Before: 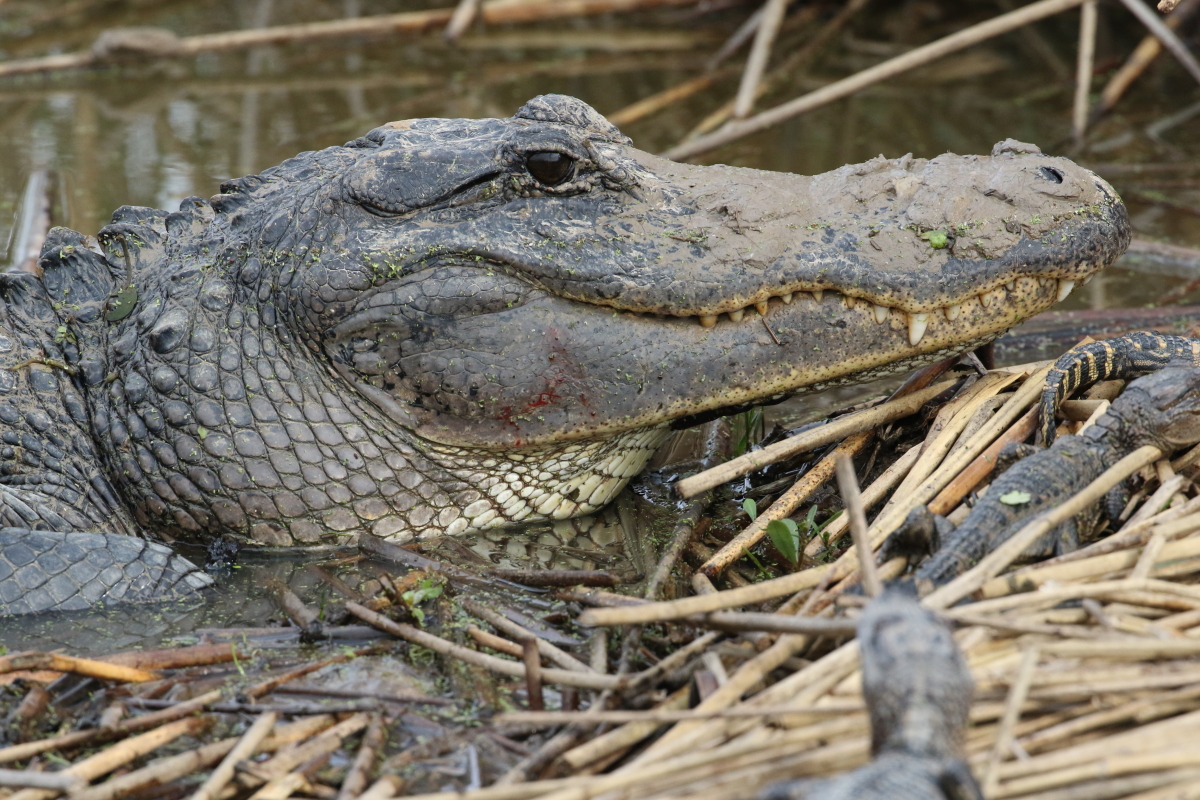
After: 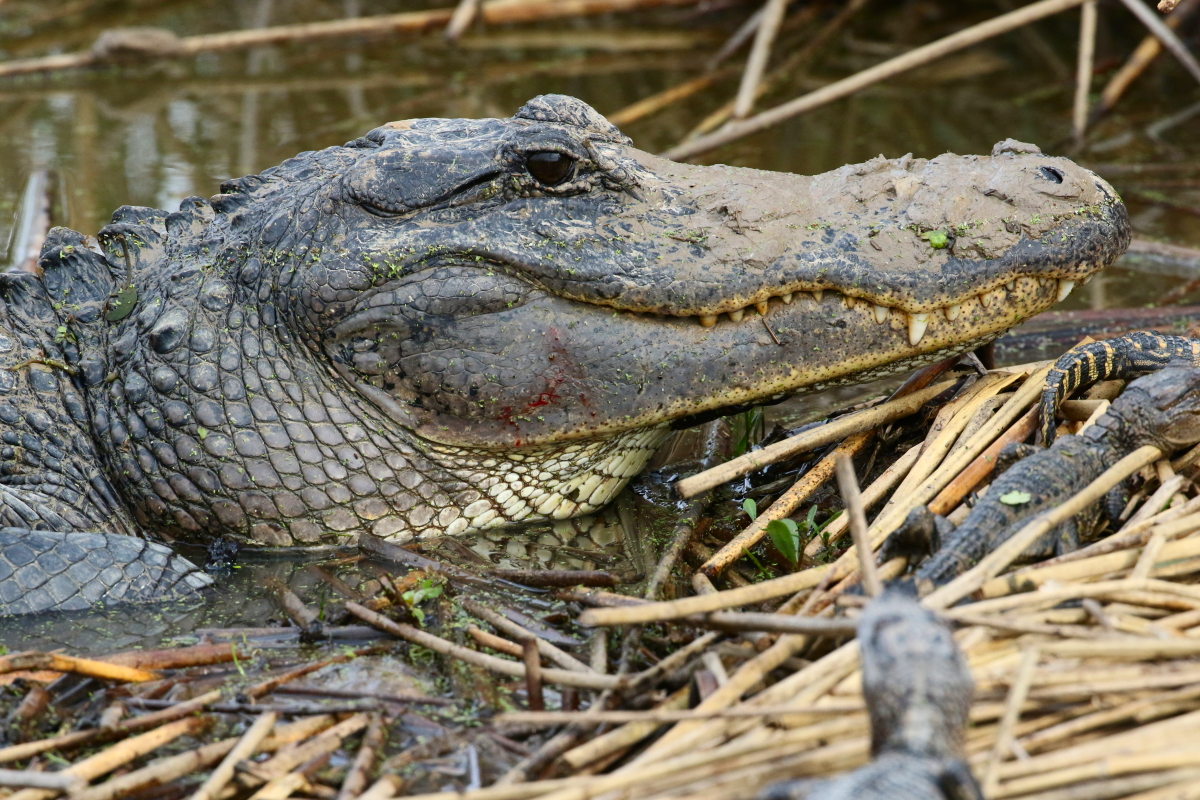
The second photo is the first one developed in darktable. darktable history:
contrast brightness saturation: contrast 0.16, saturation 0.32
tone equalizer: on, module defaults
